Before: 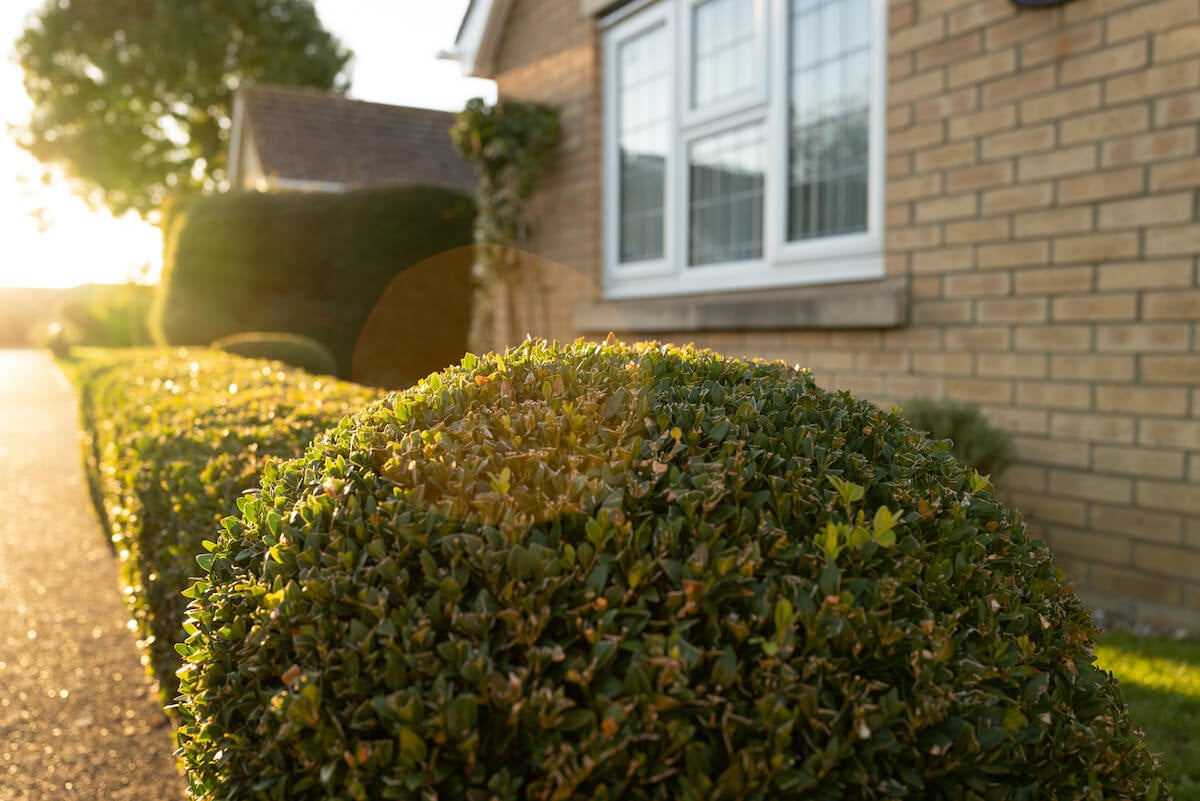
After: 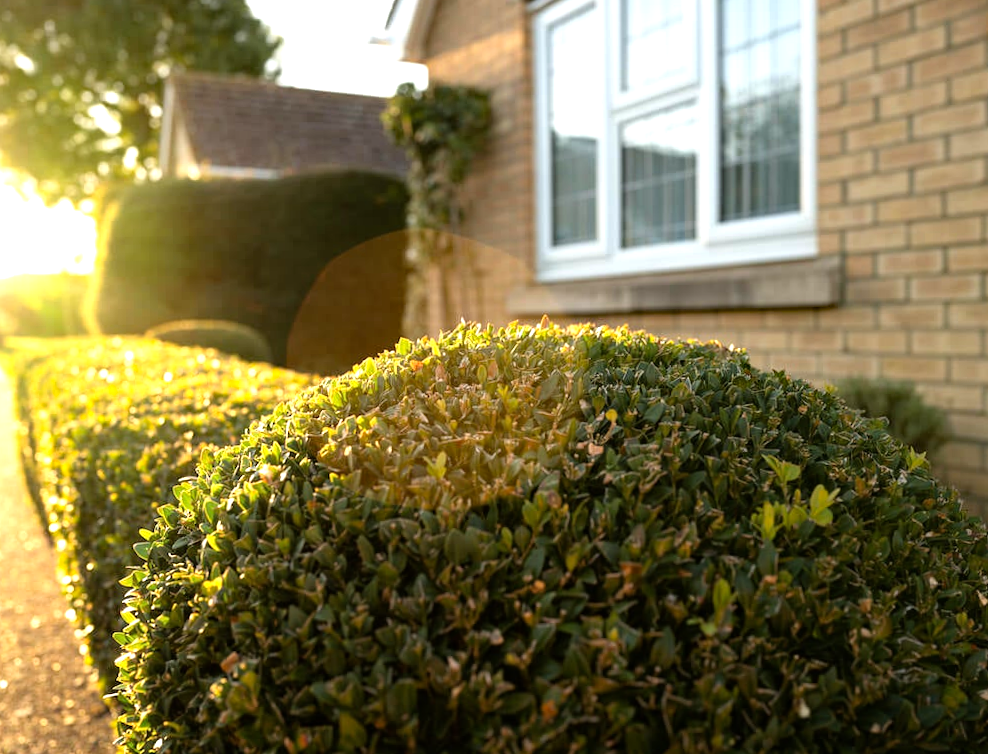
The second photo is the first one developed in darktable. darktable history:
crop and rotate: angle 0.812°, left 4.498%, top 1.212%, right 11.425%, bottom 2.657%
tone equalizer: -8 EV -0.771 EV, -7 EV -0.715 EV, -6 EV -0.6 EV, -5 EV -0.405 EV, -3 EV 0.385 EV, -2 EV 0.6 EV, -1 EV 0.675 EV, +0 EV 0.727 EV
haze removal: adaptive false
